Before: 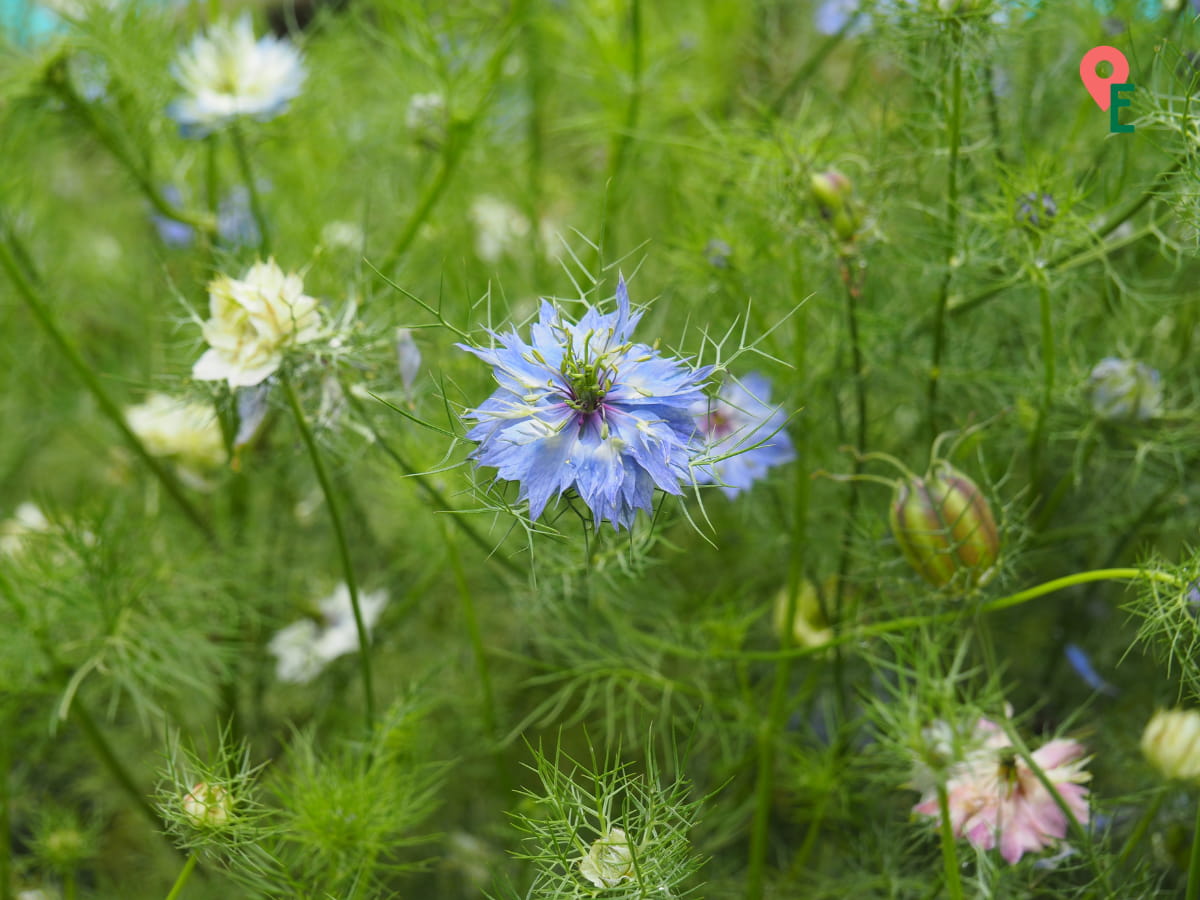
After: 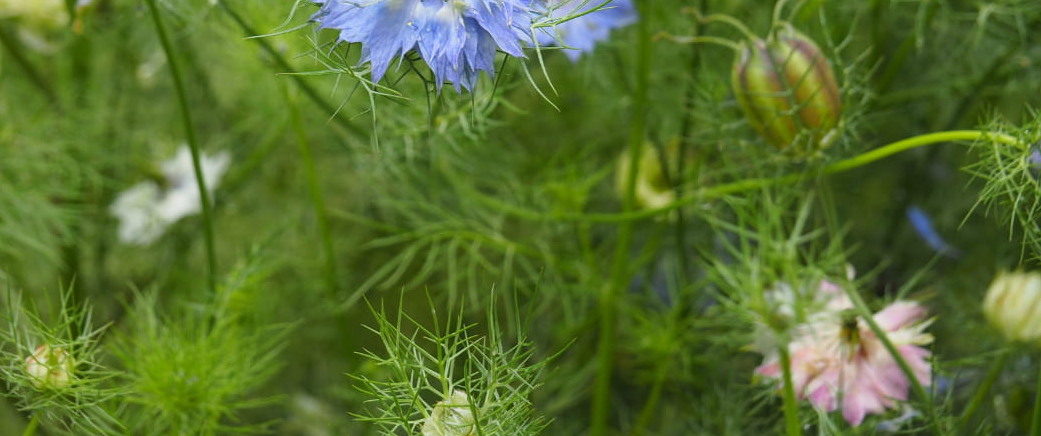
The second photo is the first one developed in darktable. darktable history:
vignetting: fall-off start 91.87%, saturation -0.022
crop and rotate: left 13.249%, top 48.679%, bottom 2.836%
